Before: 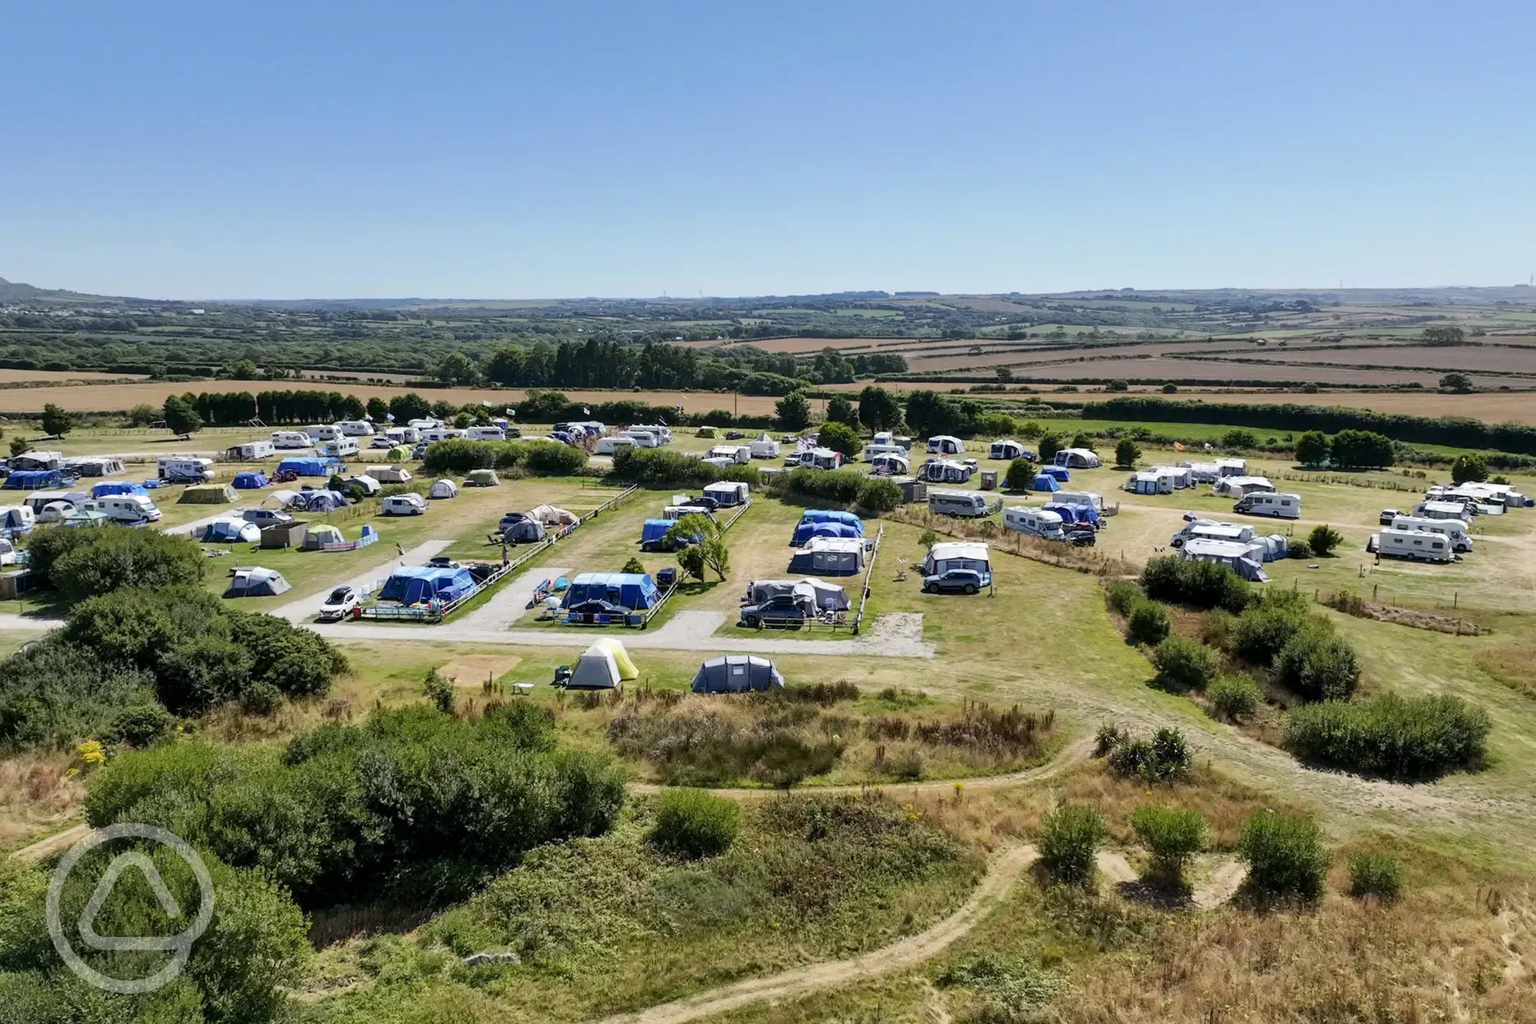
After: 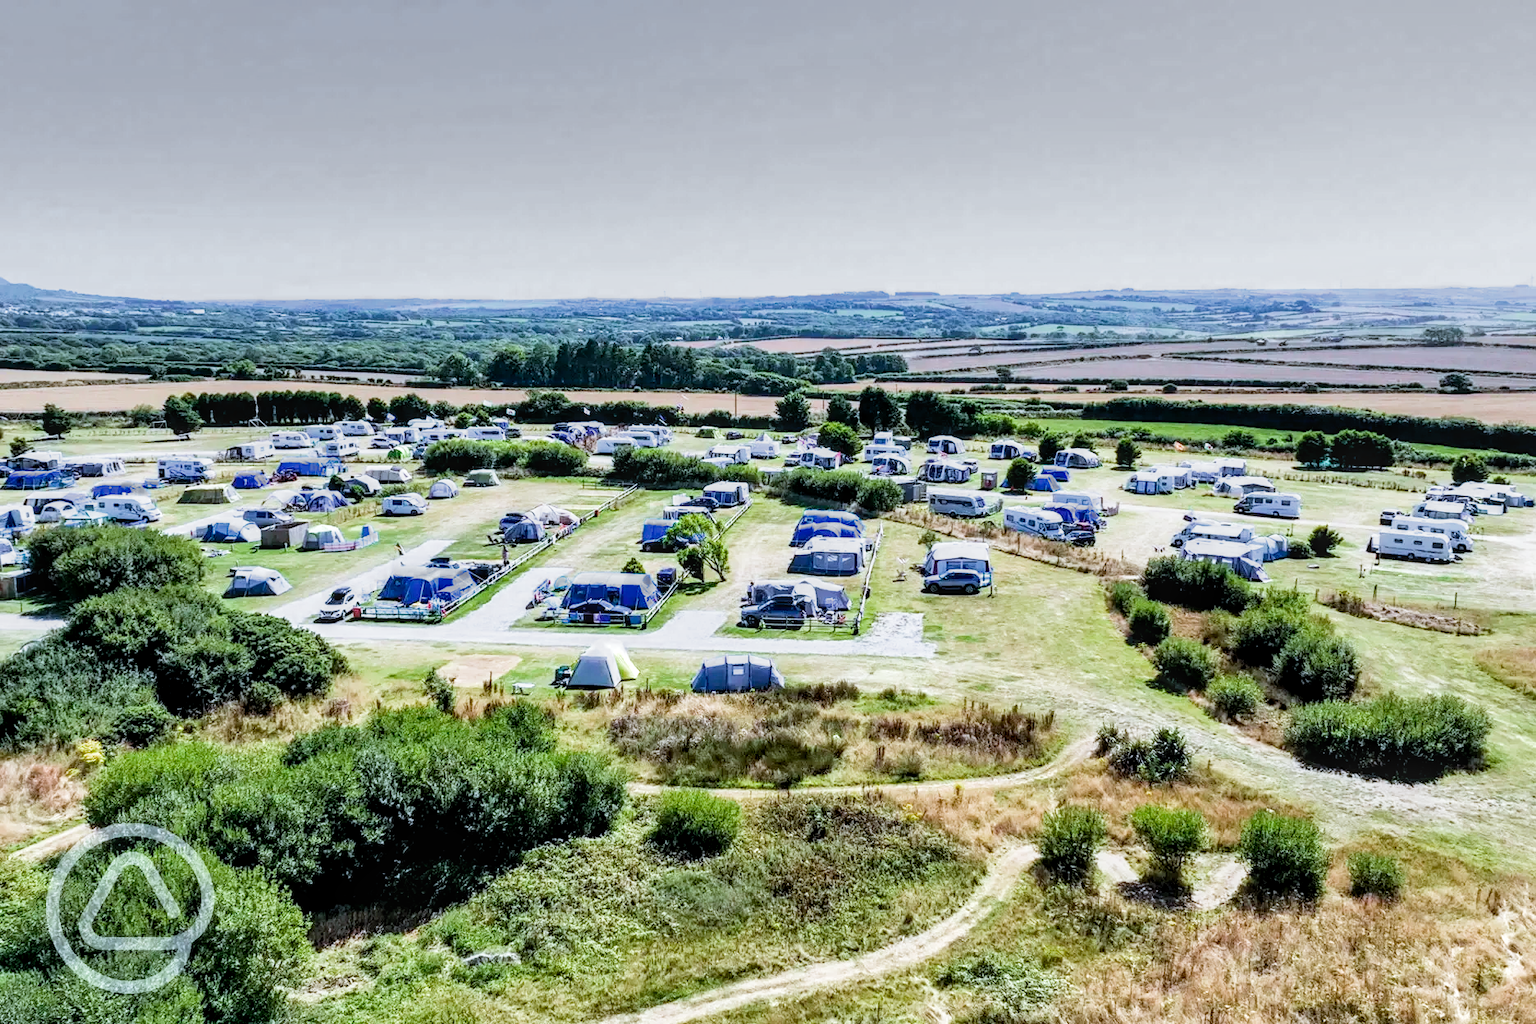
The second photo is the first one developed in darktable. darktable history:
local contrast: on, module defaults
white balance: red 0.948, green 1.02, blue 1.176
filmic rgb: middle gray luminance 9.23%, black relative exposure -10.55 EV, white relative exposure 3.45 EV, threshold 6 EV, target black luminance 0%, hardness 5.98, latitude 59.69%, contrast 1.087, highlights saturation mix 5%, shadows ↔ highlights balance 29.23%, add noise in highlights 0, color science v3 (2019), use custom middle-gray values true, iterations of high-quality reconstruction 0, contrast in highlights soft, enable highlight reconstruction true
